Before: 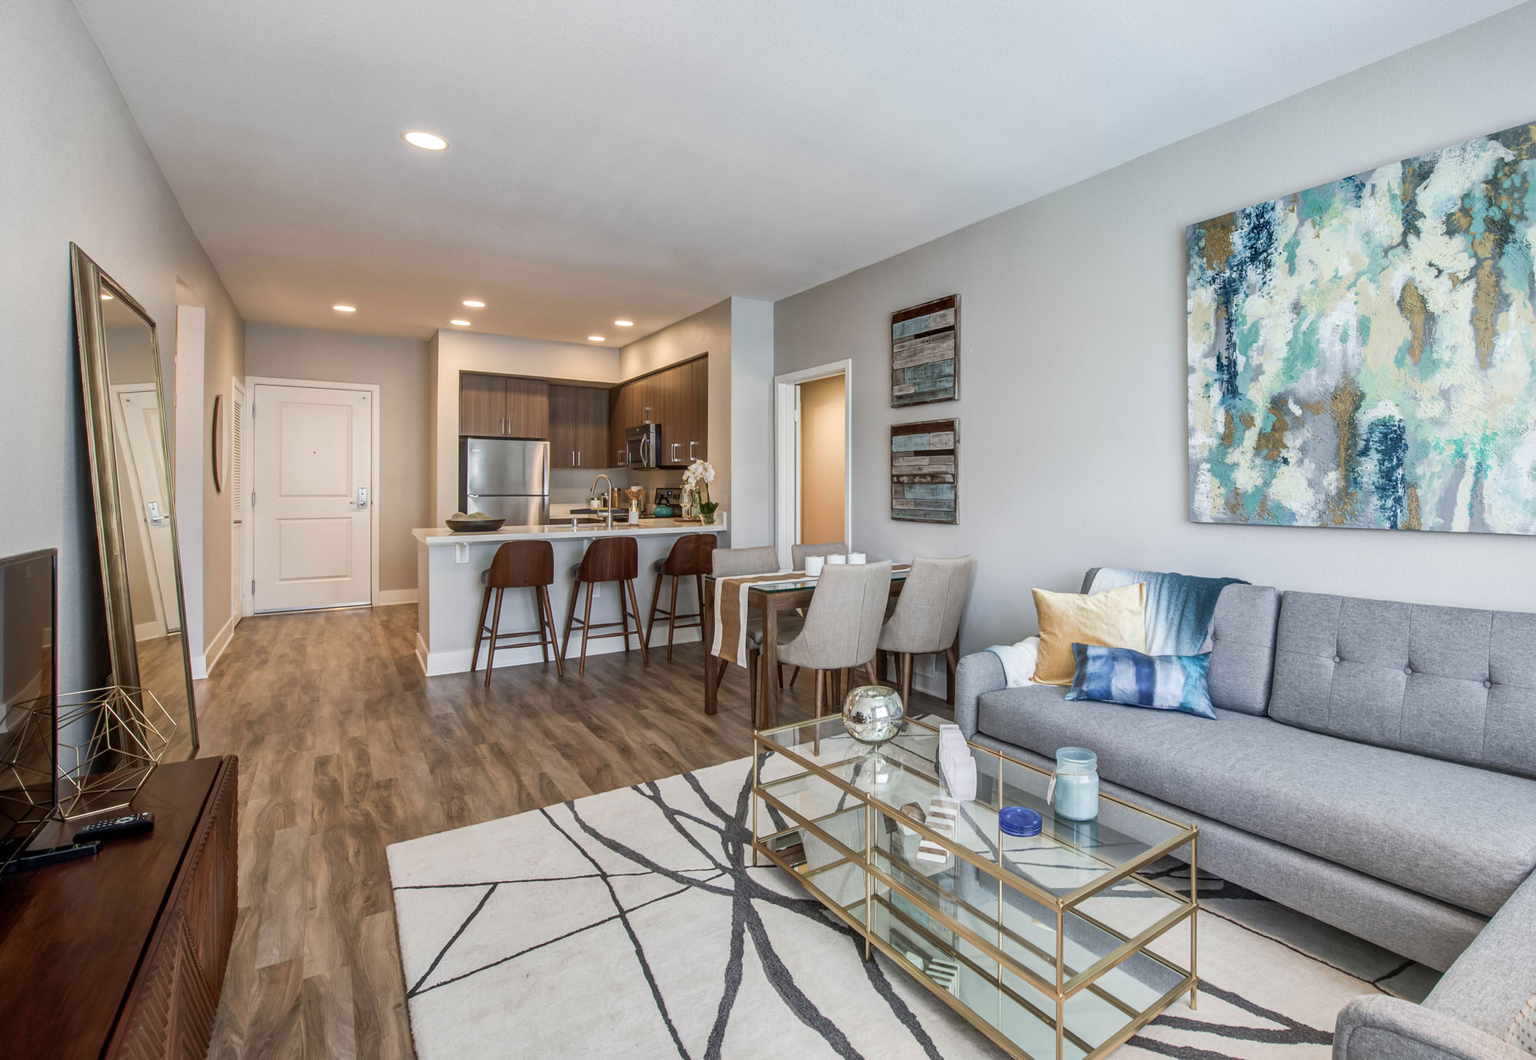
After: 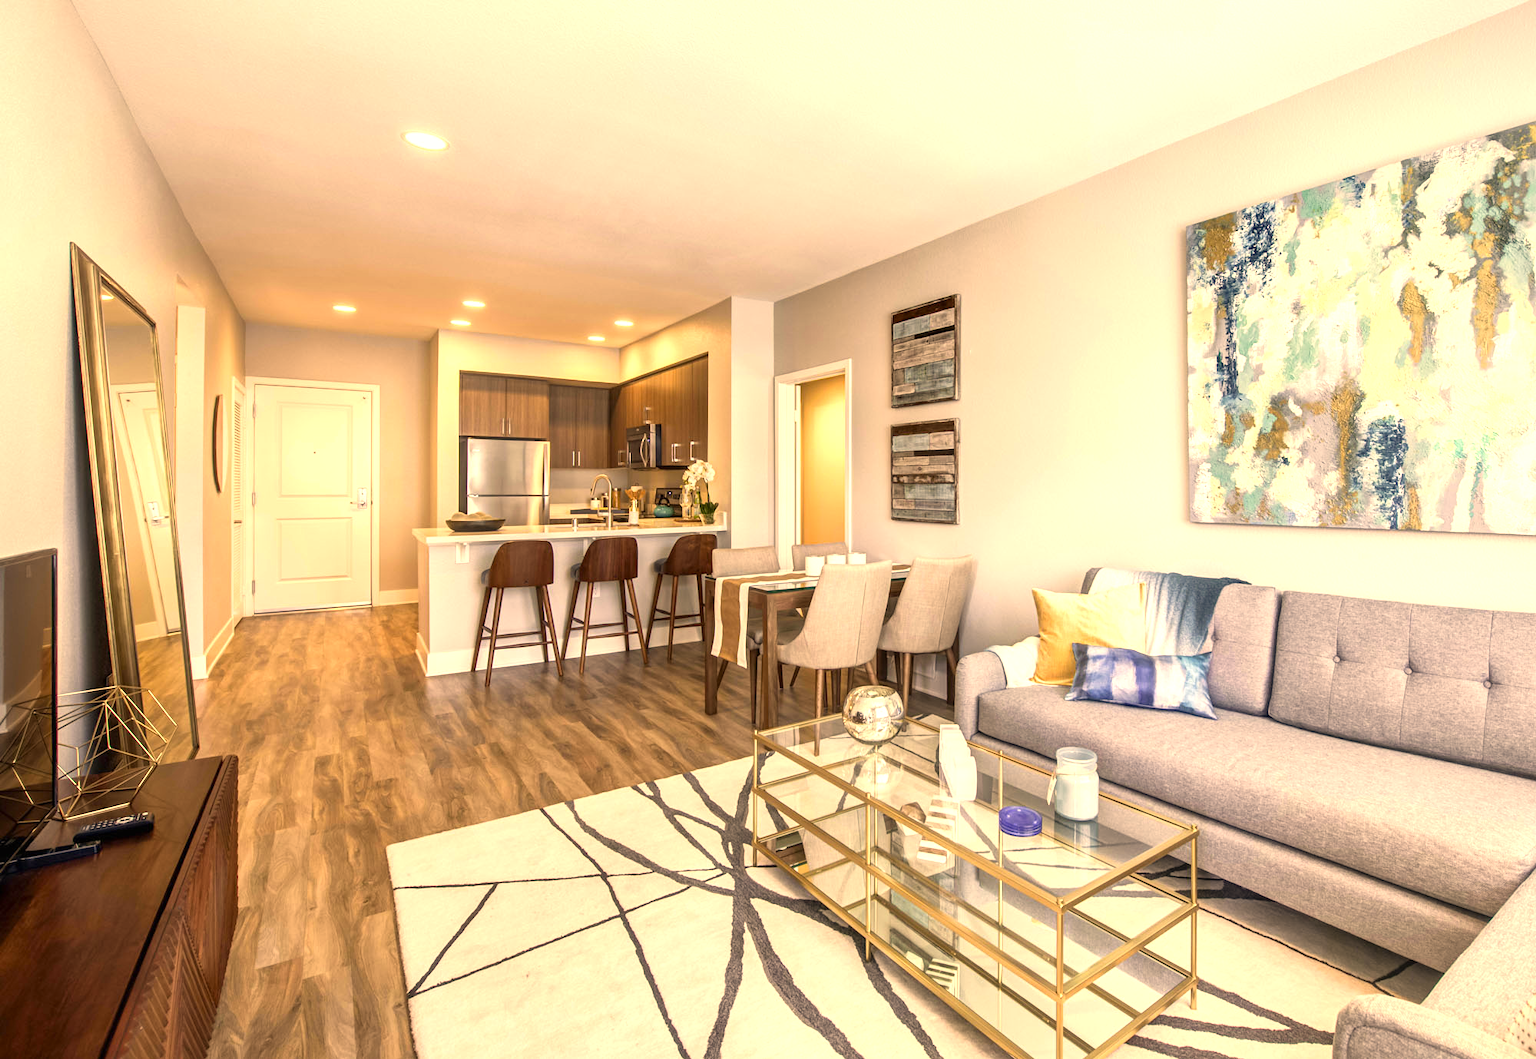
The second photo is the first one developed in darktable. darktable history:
color correction: highlights a* 14.77, highlights b* 31.82
exposure: black level correction 0, exposure 0.897 EV, compensate highlight preservation false
